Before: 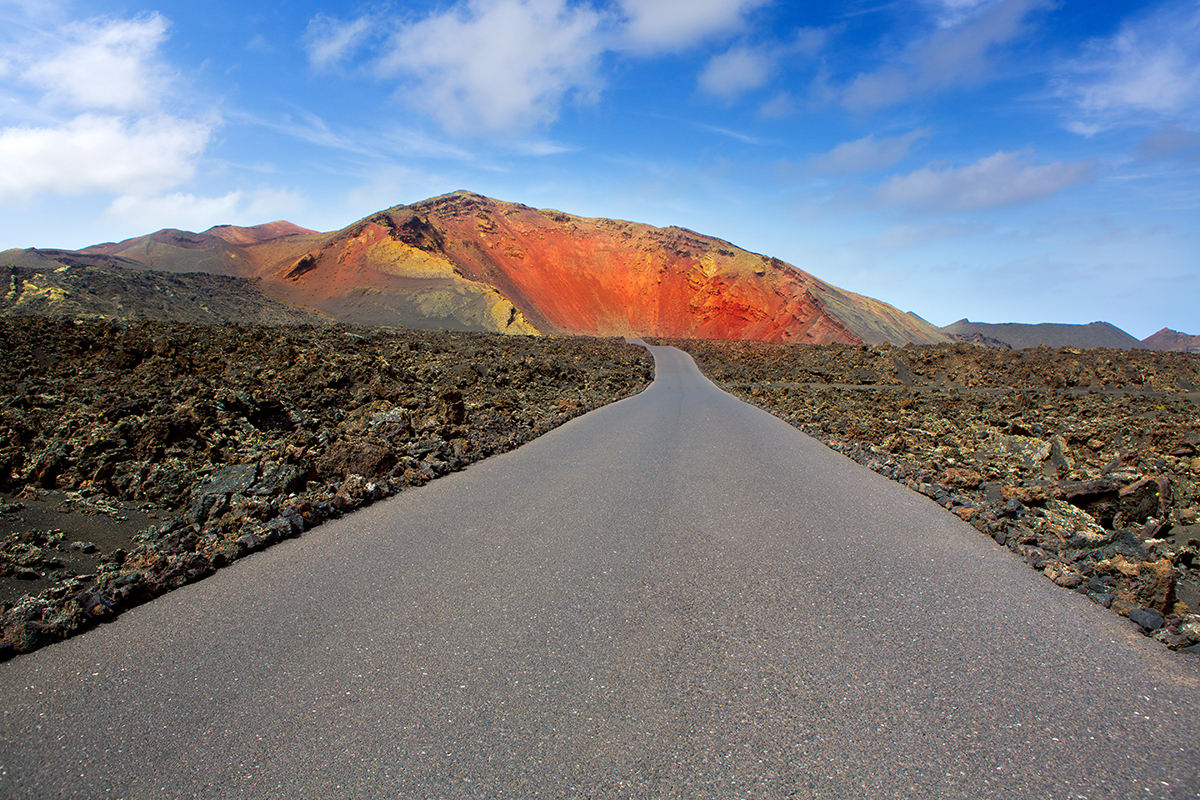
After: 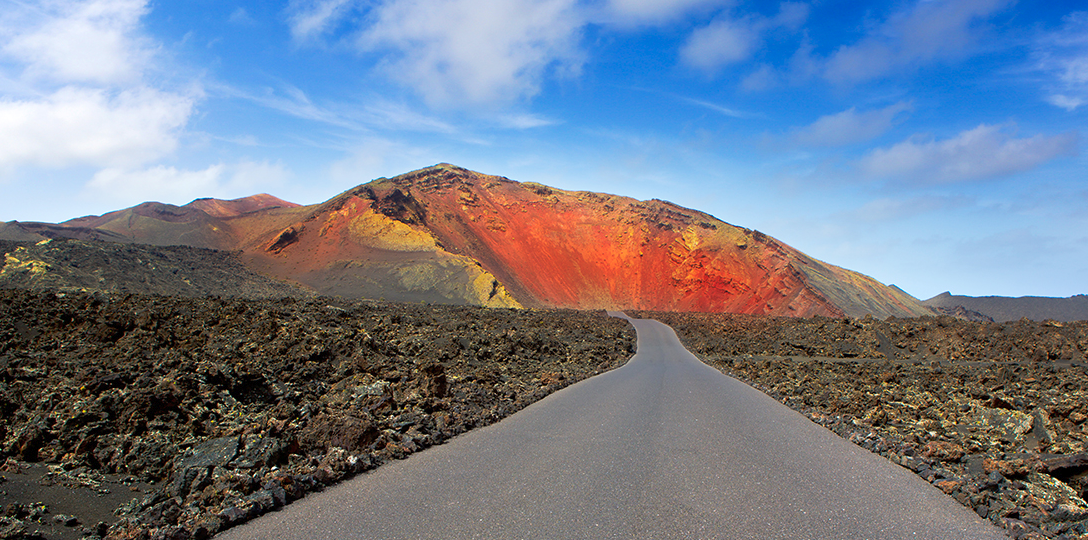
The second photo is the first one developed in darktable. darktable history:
crop: left 1.509%, top 3.452%, right 7.696%, bottom 28.452%
tone curve: curves: ch0 [(0, 0) (0.003, 0.013) (0.011, 0.02) (0.025, 0.037) (0.044, 0.068) (0.069, 0.108) (0.1, 0.138) (0.136, 0.168) (0.177, 0.203) (0.224, 0.241) (0.277, 0.281) (0.335, 0.328) (0.399, 0.382) (0.468, 0.448) (0.543, 0.519) (0.623, 0.603) (0.709, 0.705) (0.801, 0.808) (0.898, 0.903) (1, 1)], preserve colors none
